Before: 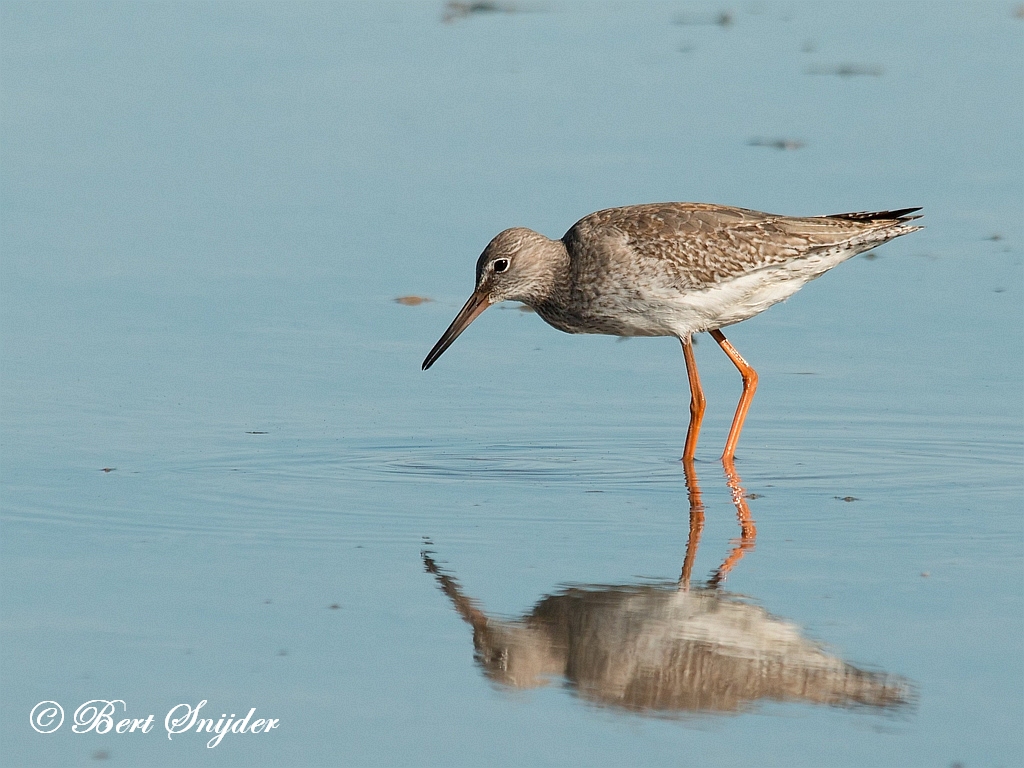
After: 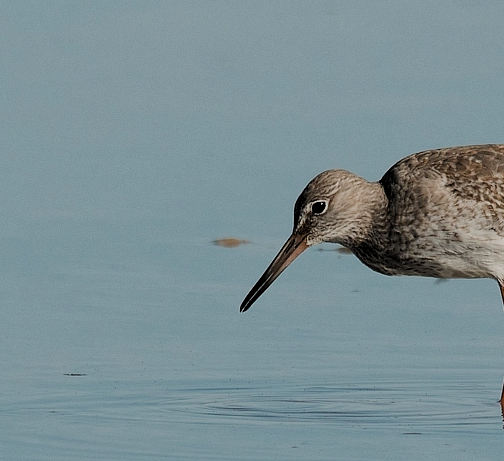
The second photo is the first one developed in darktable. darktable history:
crop: left 17.835%, top 7.675%, right 32.881%, bottom 32.213%
levels: levels [0.029, 0.545, 0.971]
filmic rgb: black relative exposure -7.32 EV, white relative exposure 5.09 EV, hardness 3.2
